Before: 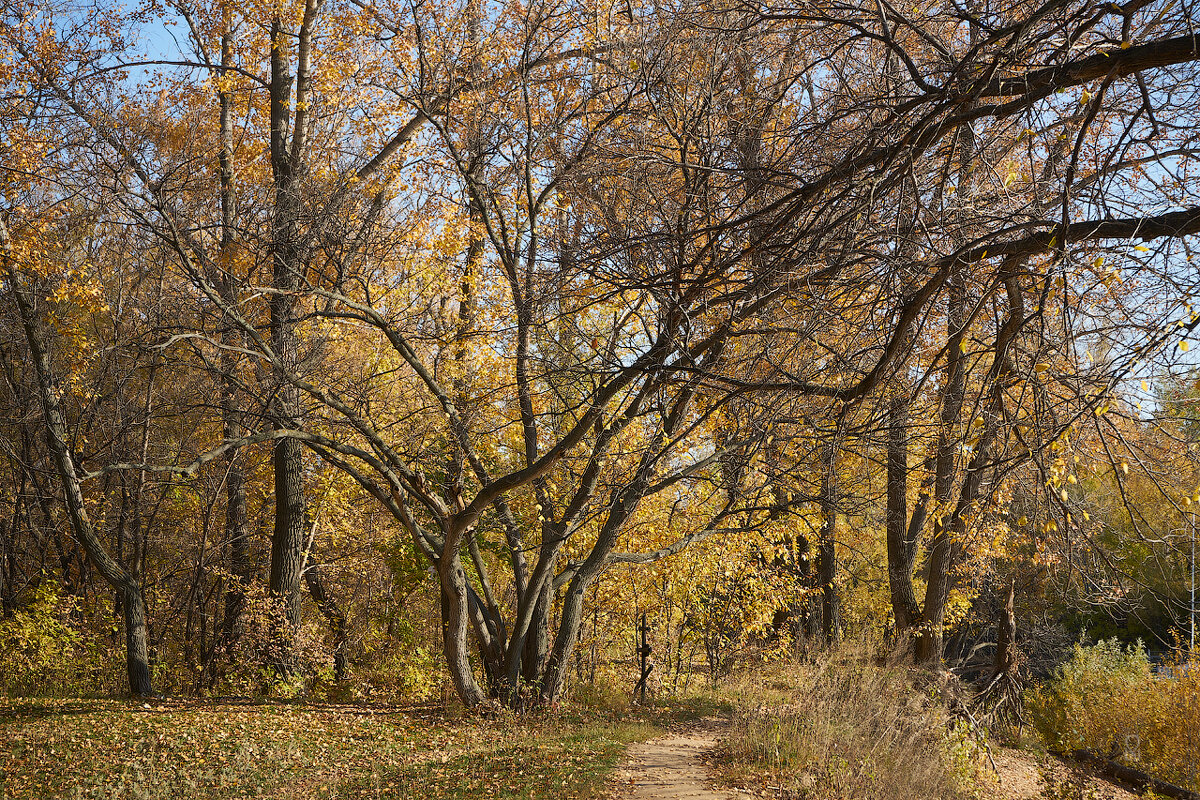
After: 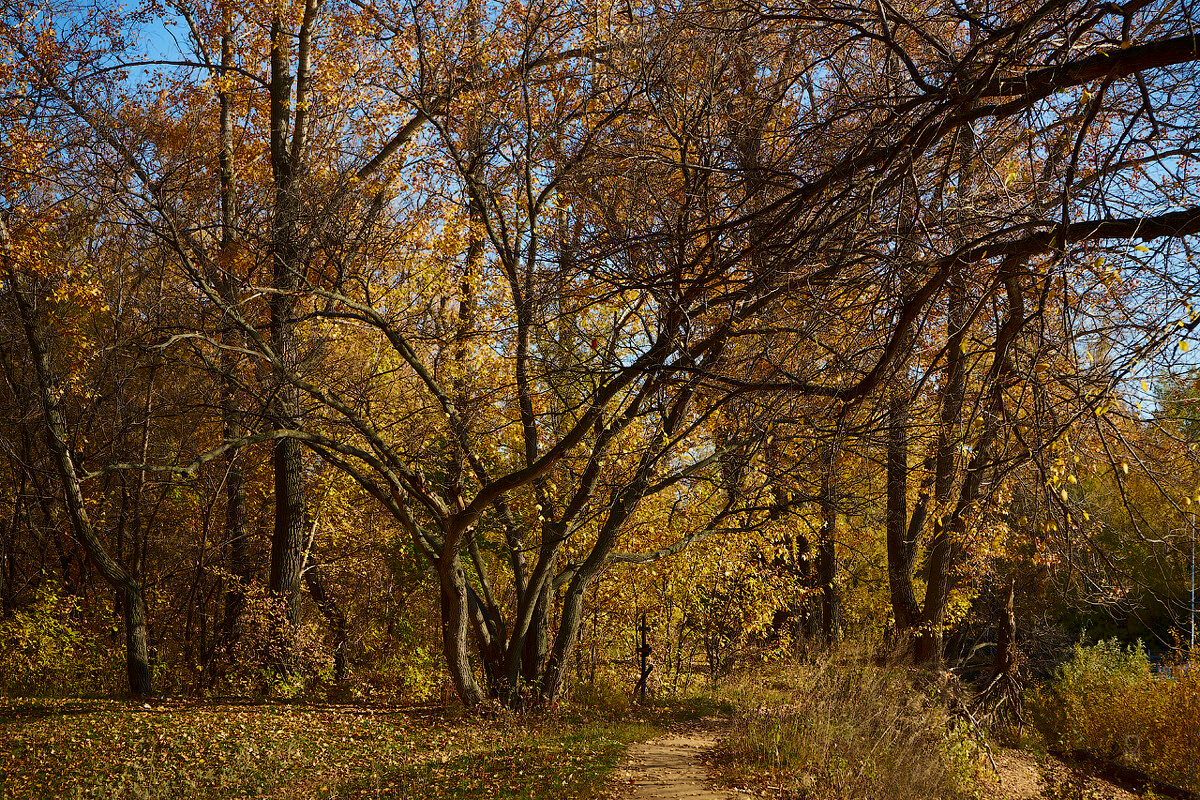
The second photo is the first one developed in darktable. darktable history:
velvia: strength 44.64%
contrast brightness saturation: brightness -0.25, saturation 0.203
